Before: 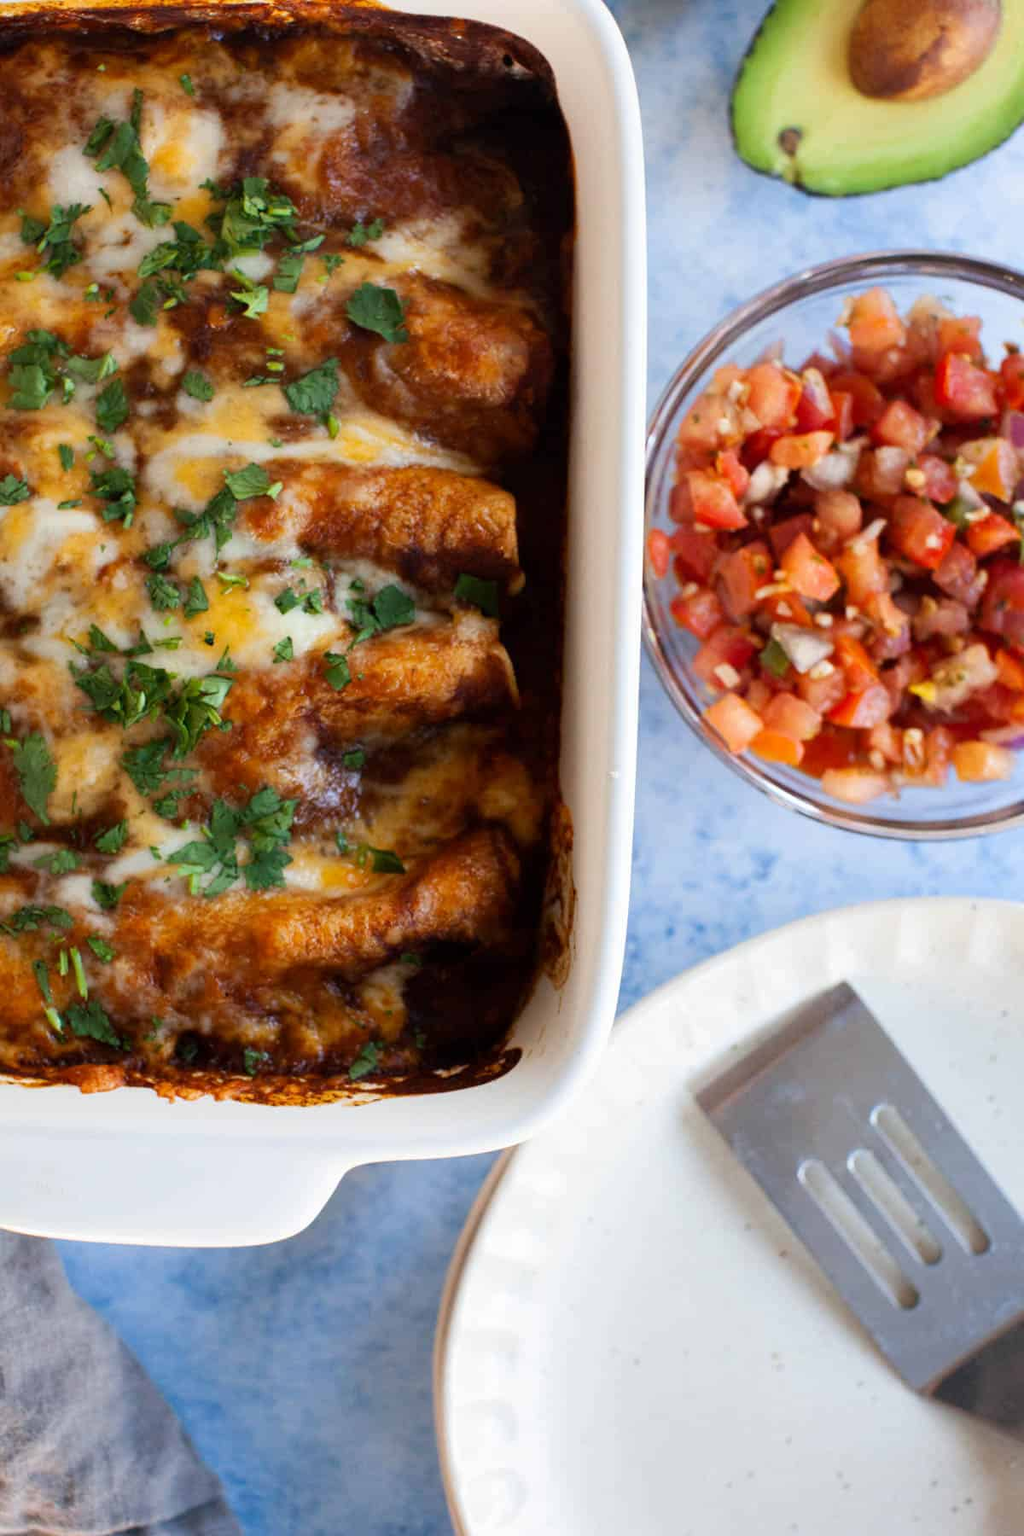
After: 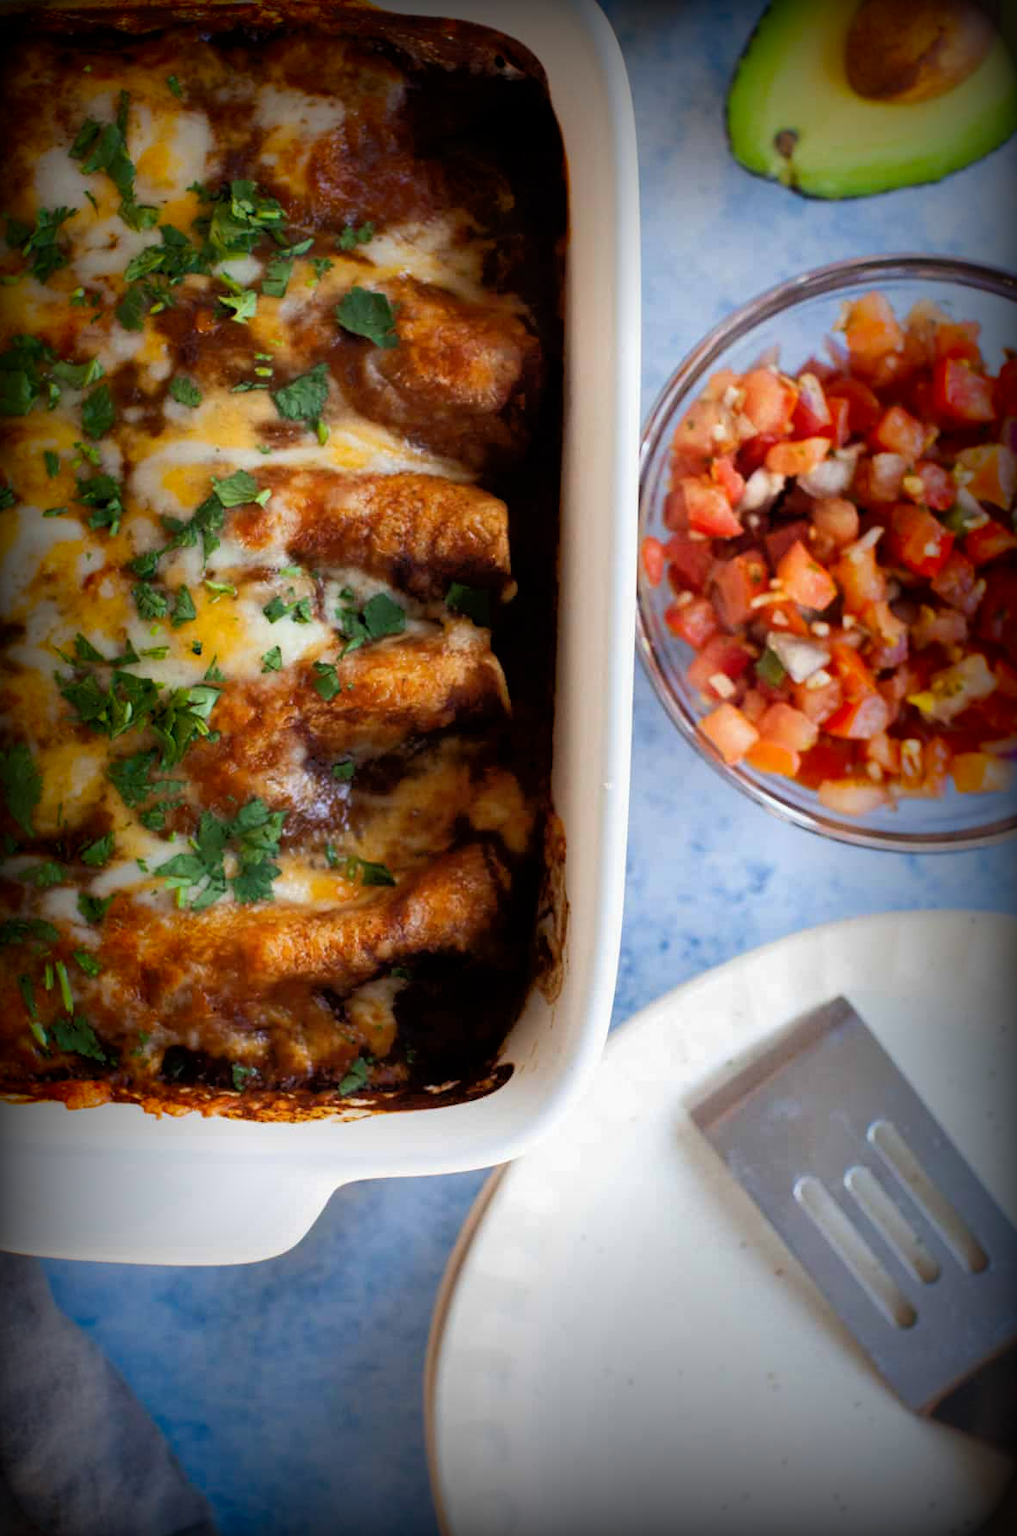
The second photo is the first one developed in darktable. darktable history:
crop and rotate: left 1.508%, right 0.529%, bottom 1.404%
tone equalizer: -8 EV -1.88 EV, -7 EV -1.15 EV, -6 EV -1.65 EV, mask exposure compensation -0.514 EV
vignetting: fall-off start 53.67%, brightness -0.99, saturation 0.488, automatic ratio true, width/height ratio 1.314, shape 0.214
